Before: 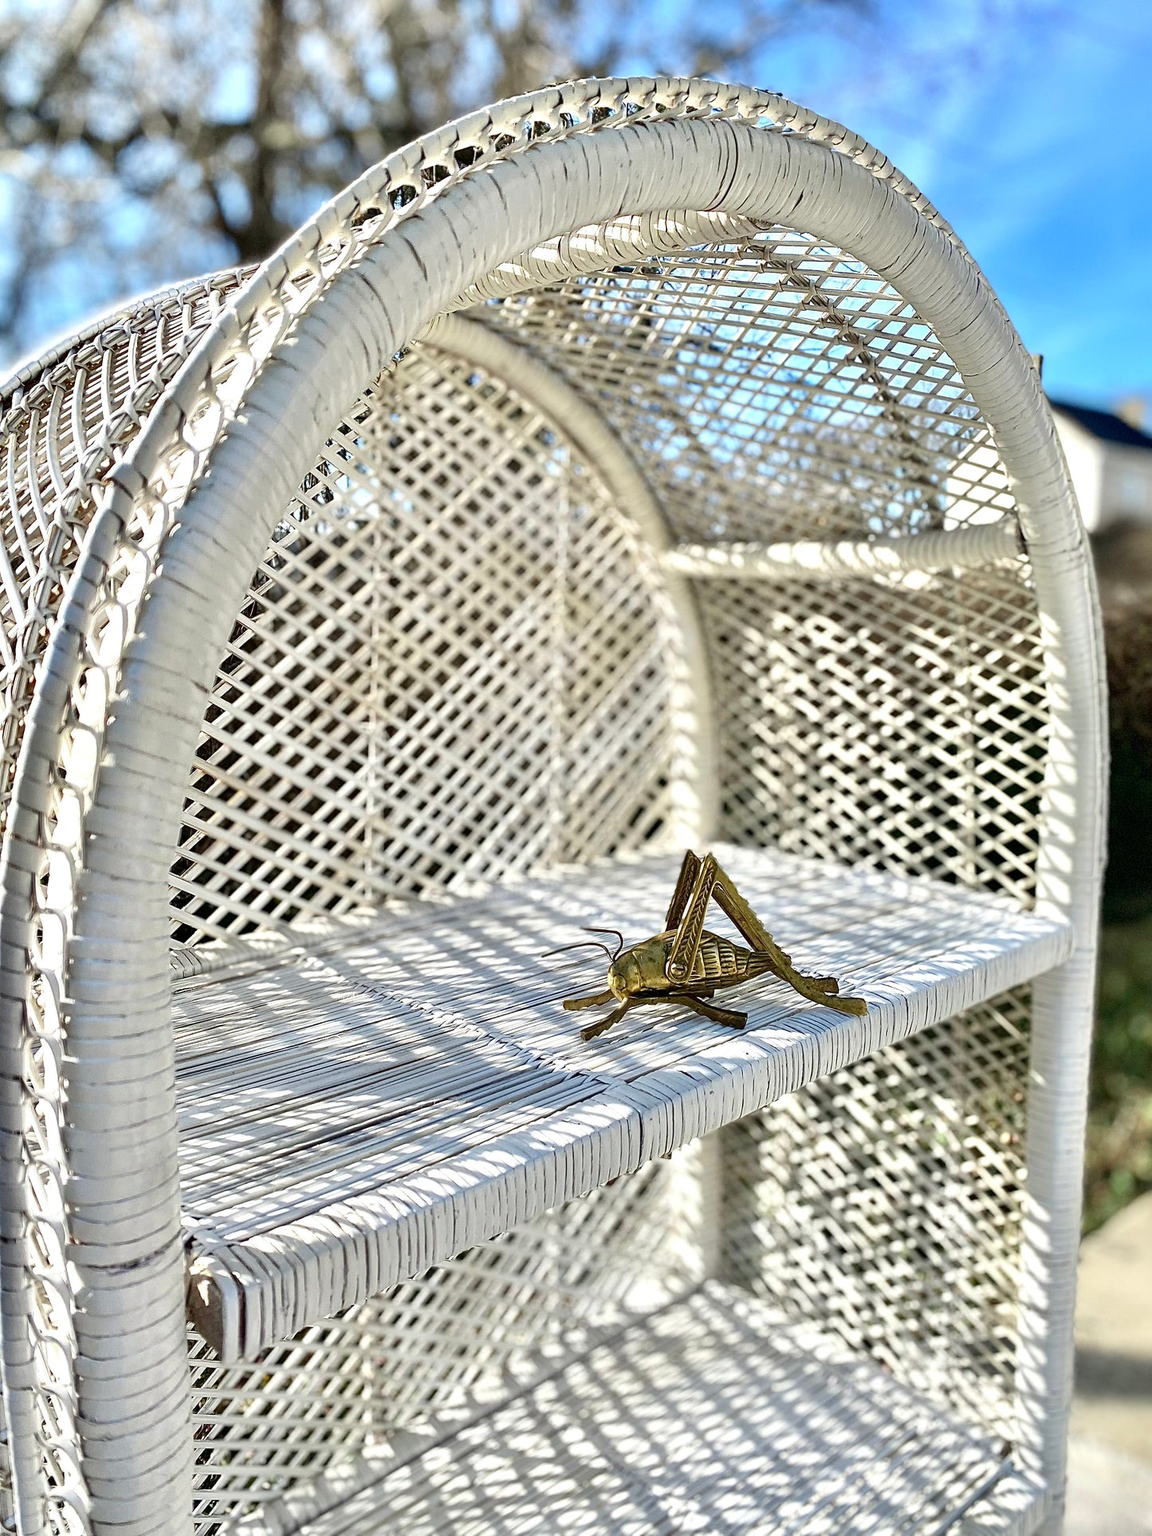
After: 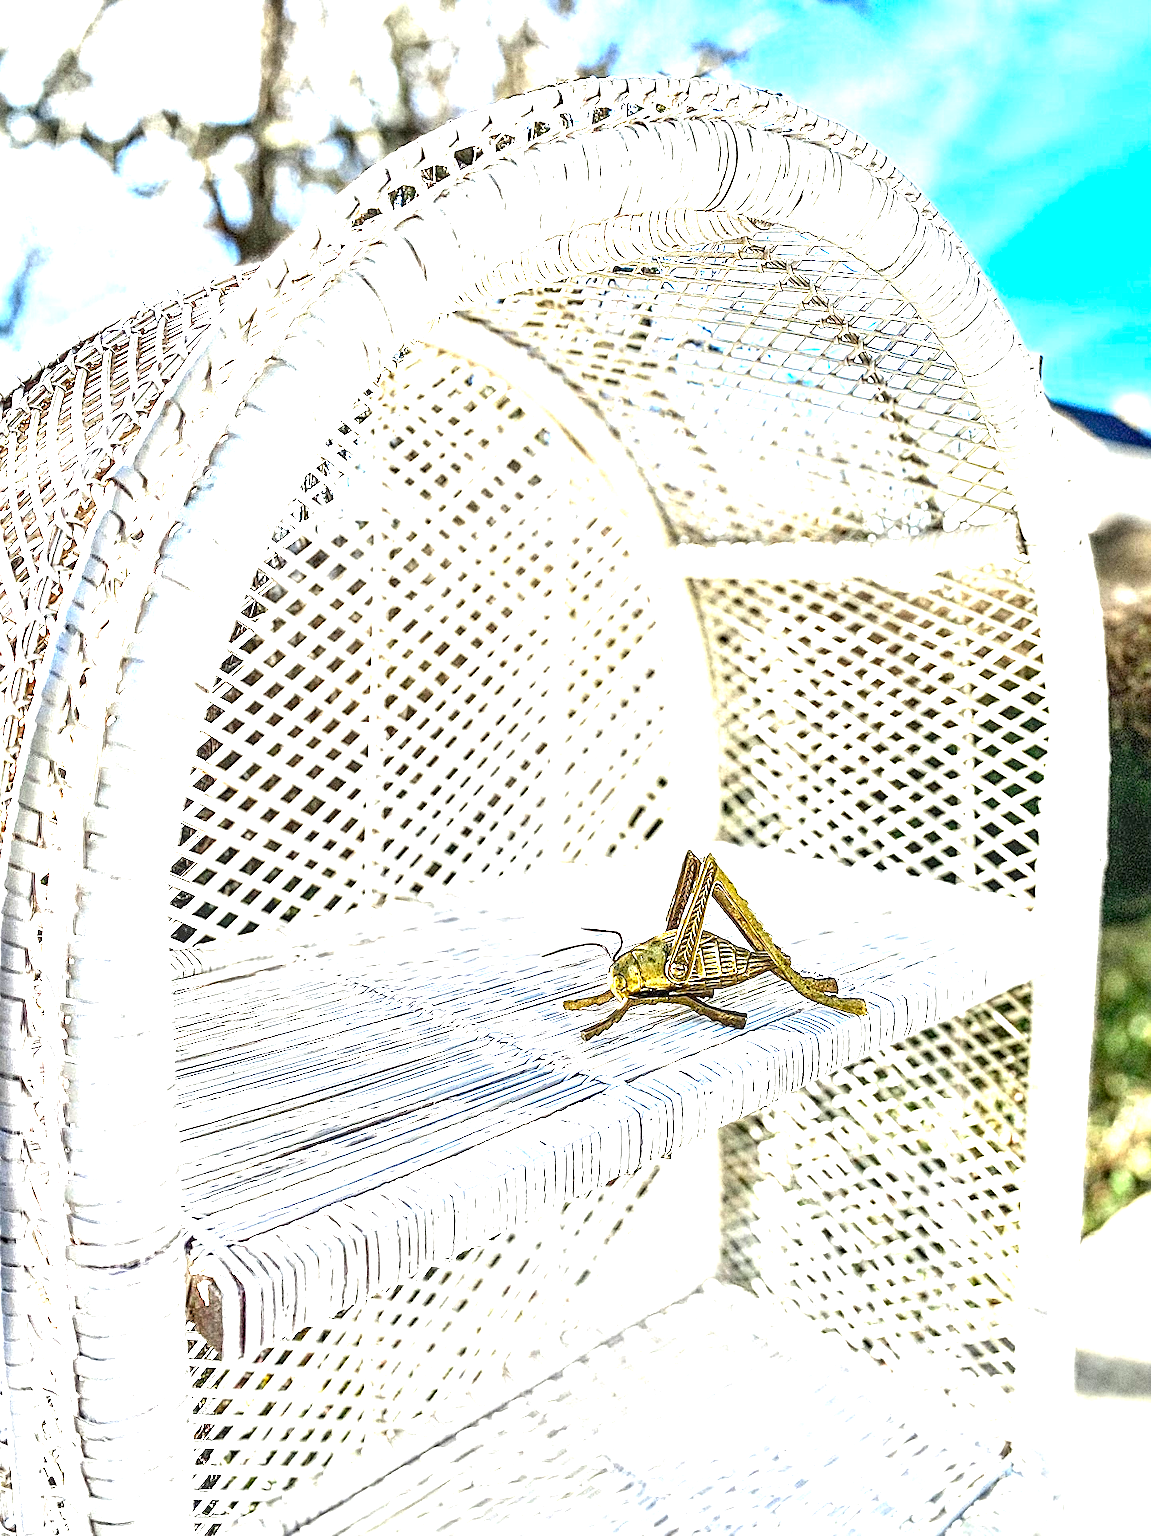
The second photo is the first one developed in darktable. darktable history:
exposure: exposure 2.003 EV, compensate highlight preservation false
sharpen: on, module defaults
local contrast: highlights 65%, shadows 54%, detail 169%, midtone range 0.514
grain: coarseness 0.09 ISO, strength 40%
vibrance: vibrance 100%
